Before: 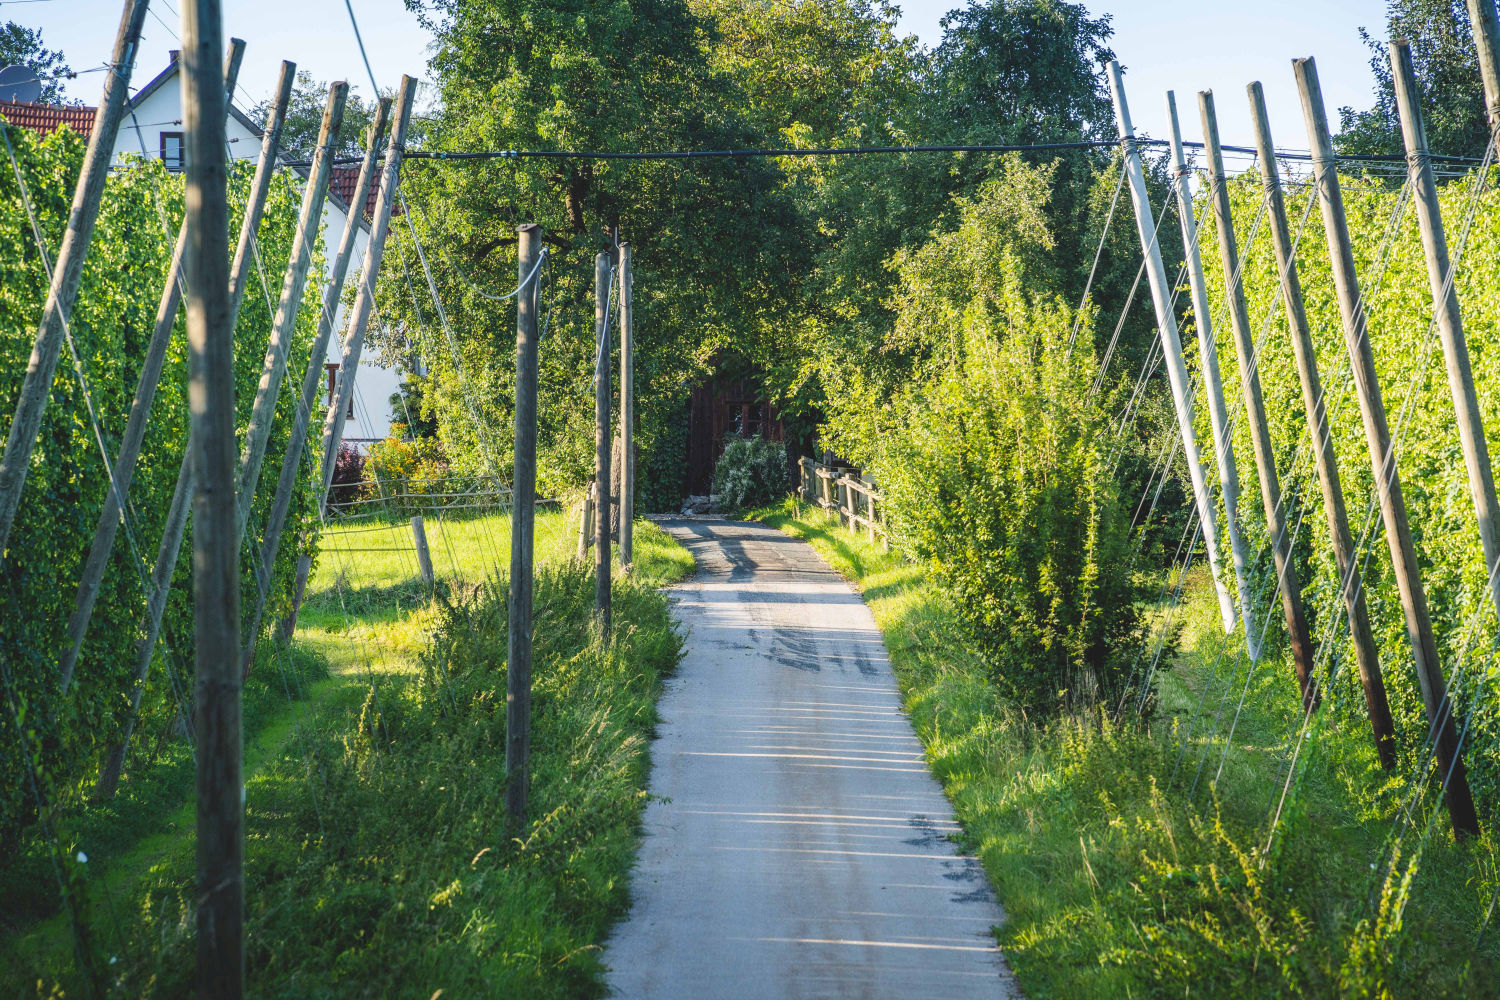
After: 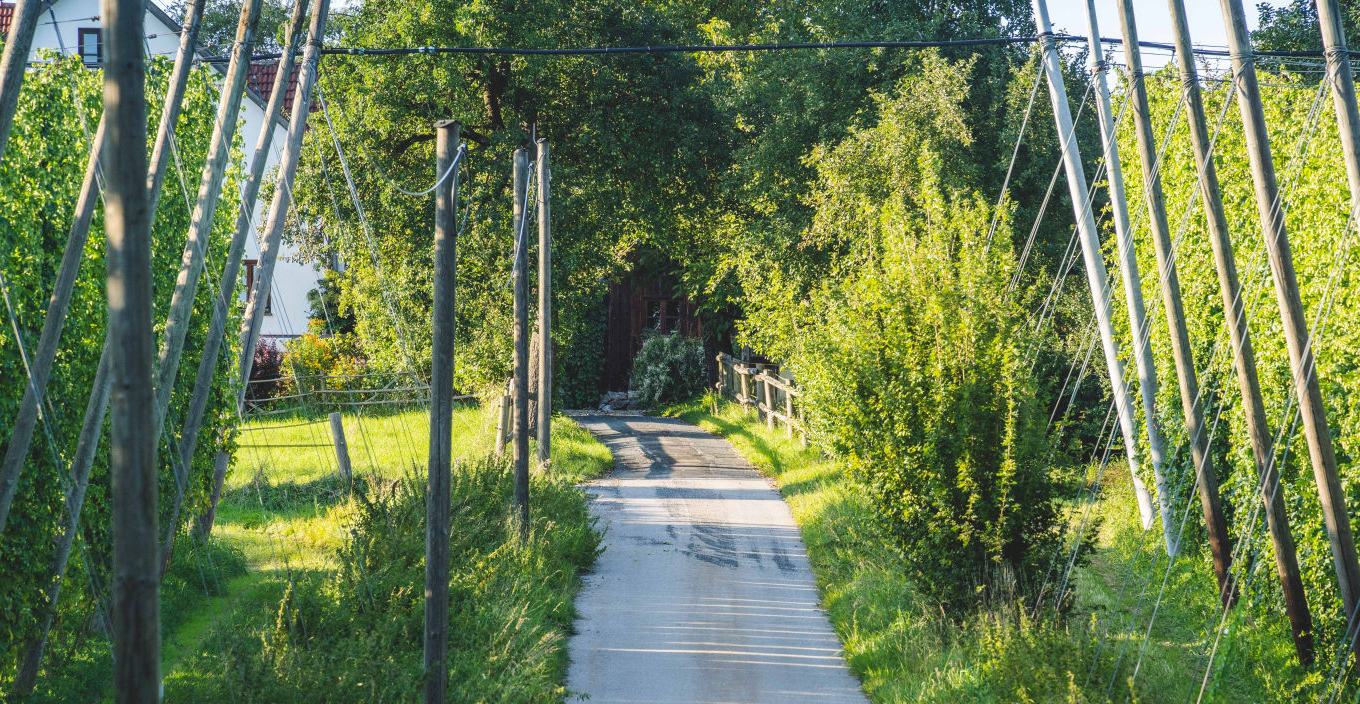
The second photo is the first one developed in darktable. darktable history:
crop: left 5.492%, top 10.433%, right 3.812%, bottom 19.114%
